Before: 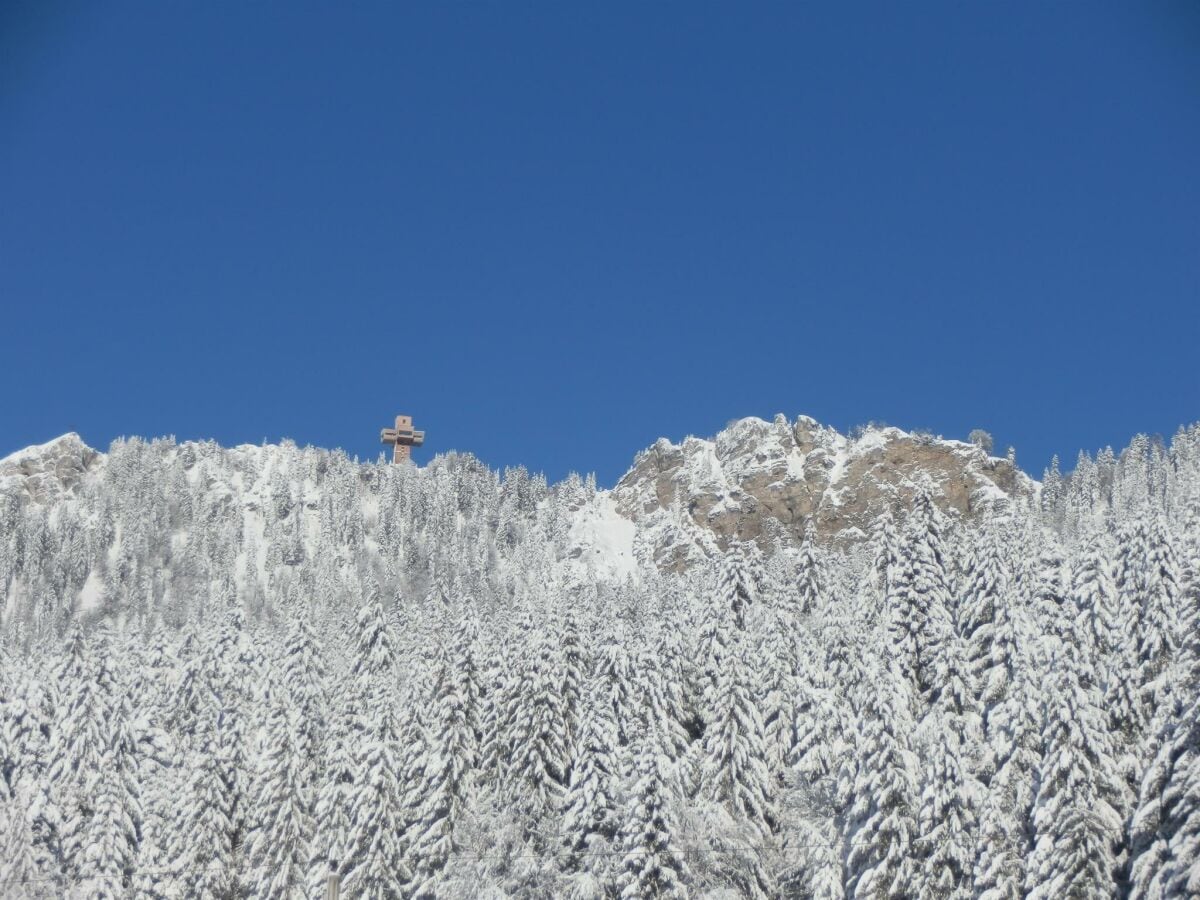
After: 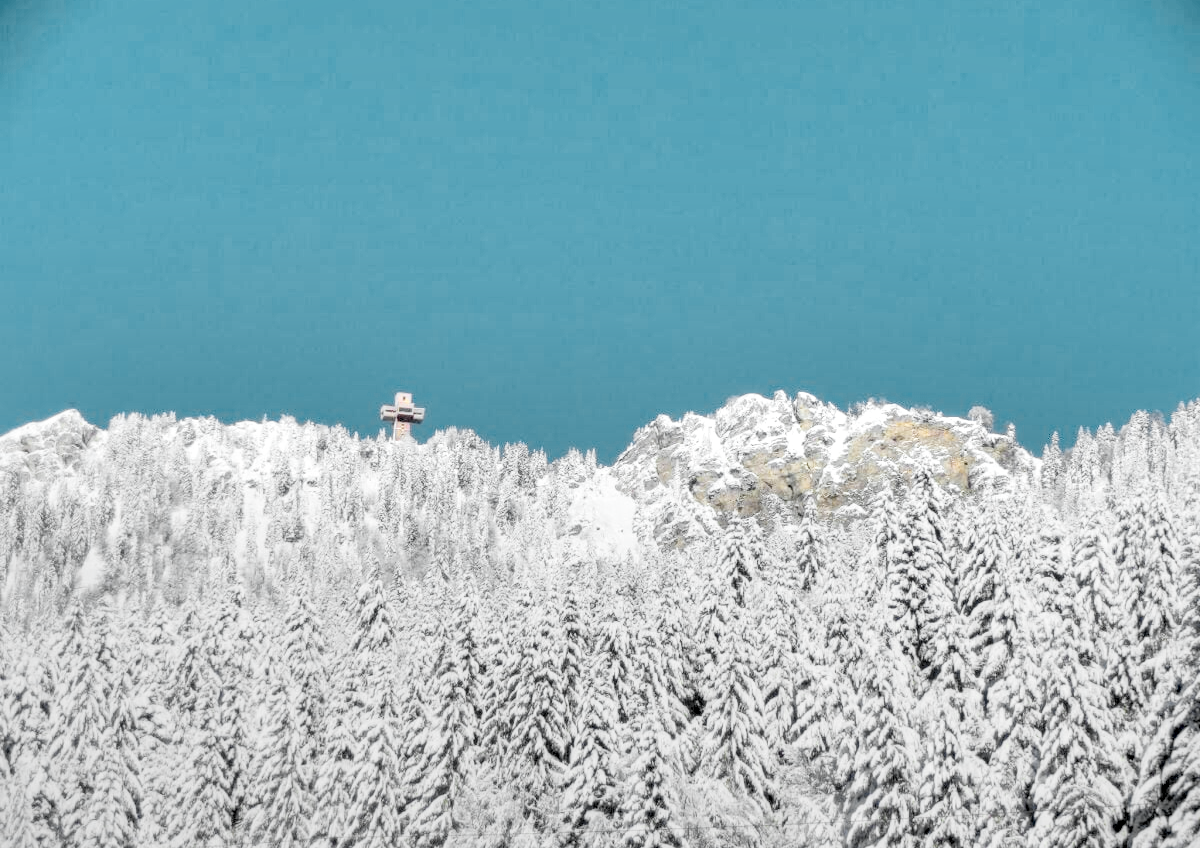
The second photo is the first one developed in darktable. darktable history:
crop and rotate: top 2.589%, bottom 3.086%
shadows and highlights: on, module defaults
color zones: curves: ch0 [(0.257, 0.558) (0.75, 0.565)]; ch1 [(0.004, 0.857) (0.14, 0.416) (0.257, 0.695) (0.442, 0.032) (0.736, 0.266) (0.891, 0.741)]; ch2 [(0, 0.623) (0.112, 0.436) (0.271, 0.474) (0.516, 0.64) (0.743, 0.286)]
tone curve: curves: ch0 [(0, 0) (0.037, 0.011) (0.131, 0.108) (0.279, 0.279) (0.476, 0.554) (0.617, 0.693) (0.704, 0.77) (0.813, 0.852) (0.916, 0.924) (1, 0.993)]; ch1 [(0, 0) (0.318, 0.278) (0.444, 0.427) (0.493, 0.492) (0.508, 0.502) (0.534, 0.531) (0.562, 0.571) (0.626, 0.667) (0.746, 0.764) (1, 1)]; ch2 [(0, 0) (0.316, 0.292) (0.381, 0.37) (0.423, 0.448) (0.476, 0.492) (0.502, 0.498) (0.522, 0.518) (0.533, 0.532) (0.586, 0.631) (0.634, 0.663) (0.7, 0.7) (0.861, 0.808) (1, 0.951)], color space Lab, independent channels, preserve colors none
exposure: black level correction 0, exposure 1.199 EV, compensate highlight preservation false
filmic rgb: black relative exposure -6.13 EV, white relative exposure 6.98 EV, threshold -0.286 EV, transition 3.19 EV, structure ↔ texture 99.02%, hardness 2.27, color science v5 (2021), contrast in shadows safe, contrast in highlights safe, enable highlight reconstruction true
local contrast: shadows 172%, detail 226%
